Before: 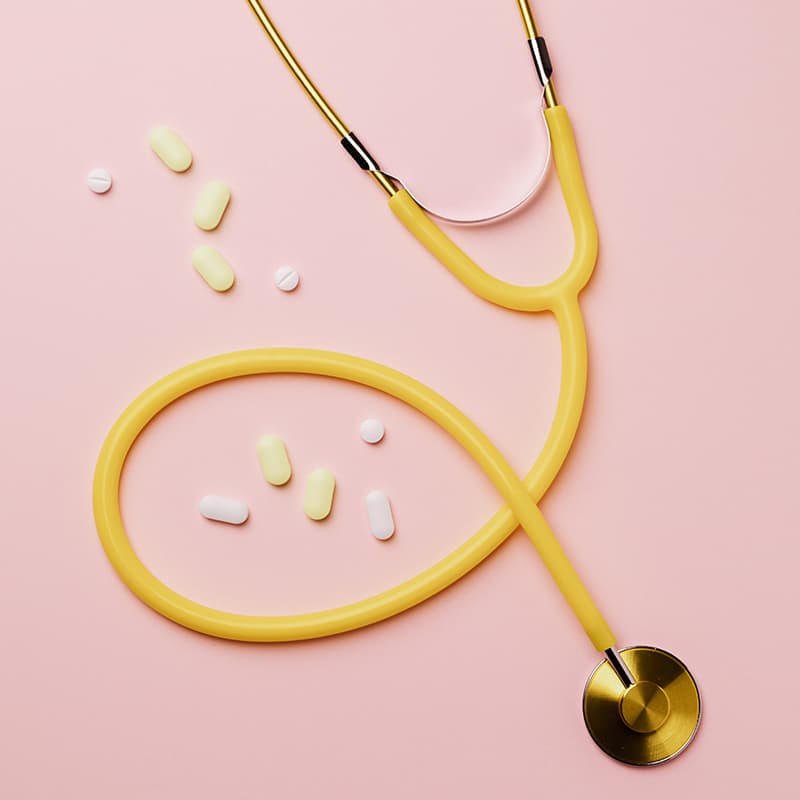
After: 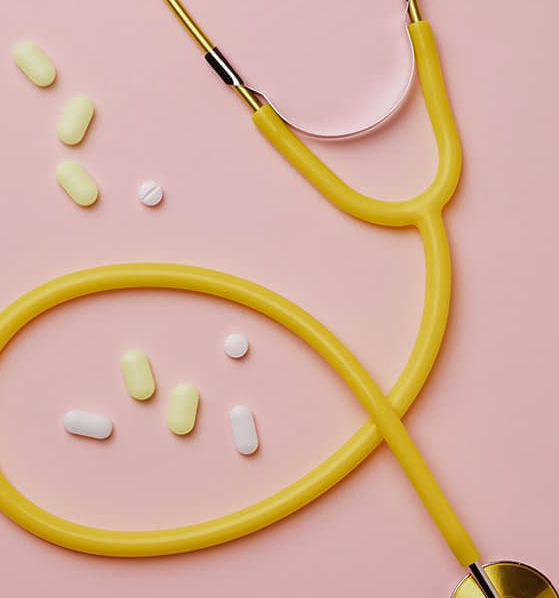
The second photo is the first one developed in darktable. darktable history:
crop and rotate: left 17.046%, top 10.659%, right 12.989%, bottom 14.553%
shadows and highlights: on, module defaults
